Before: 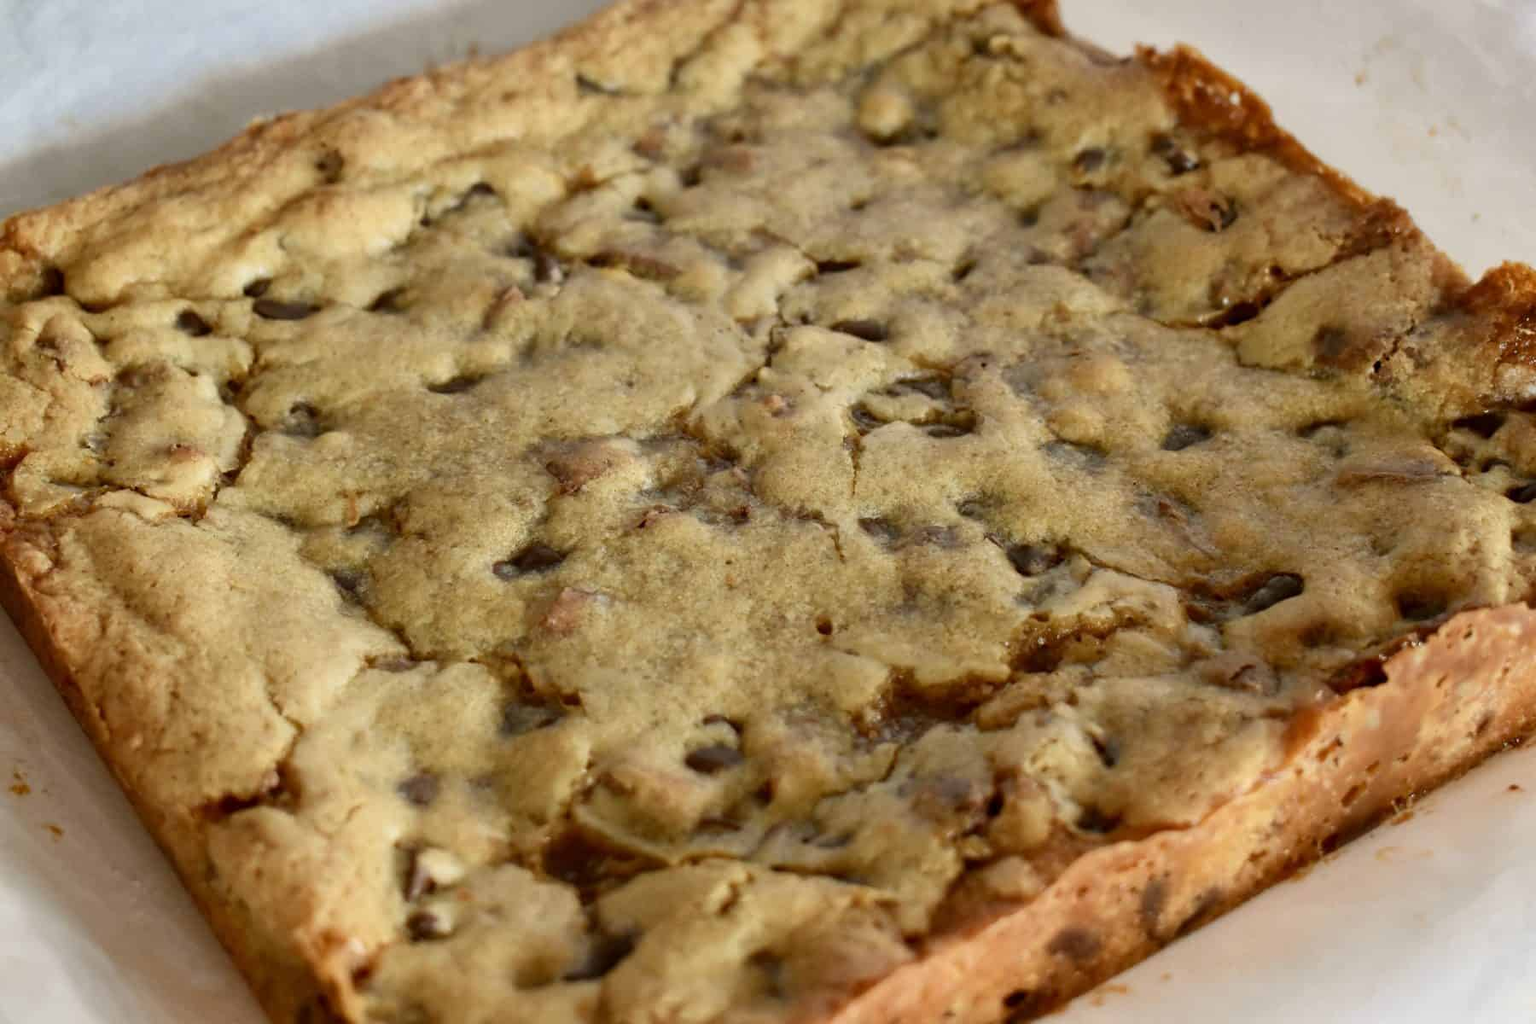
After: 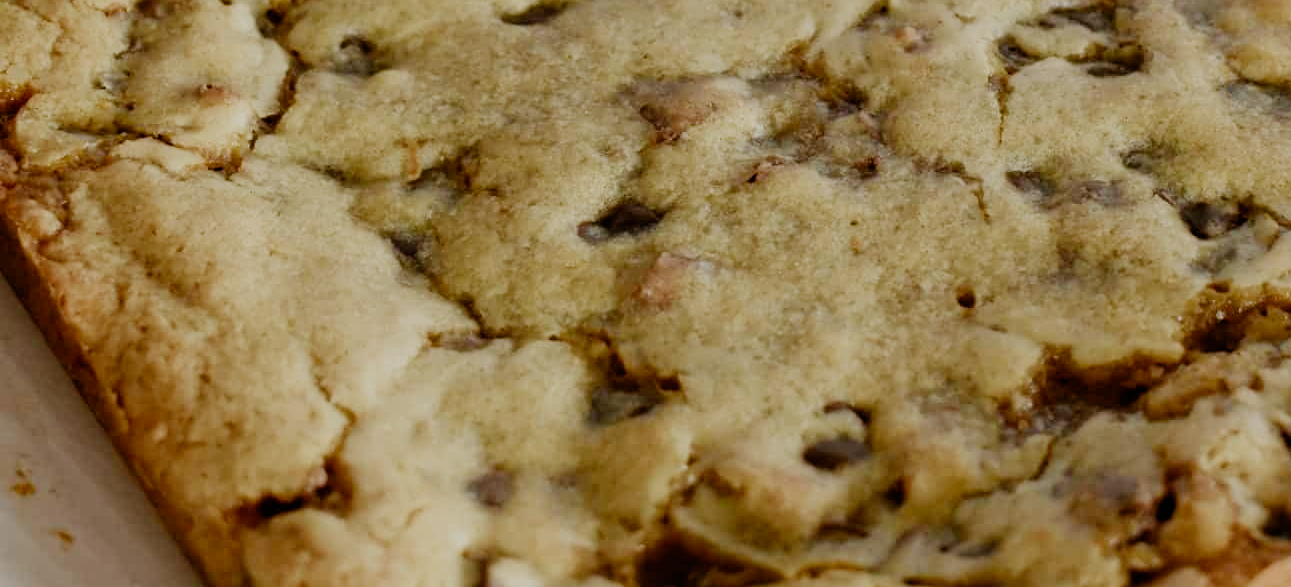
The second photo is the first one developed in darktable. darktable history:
crop: top 36.335%, right 28.275%, bottom 14.711%
filmic rgb: black relative exposure -7.65 EV, white relative exposure 4.56 EV, hardness 3.61, add noise in highlights 0.001, preserve chrominance no, color science v3 (2019), use custom middle-gray values true, contrast in highlights soft
